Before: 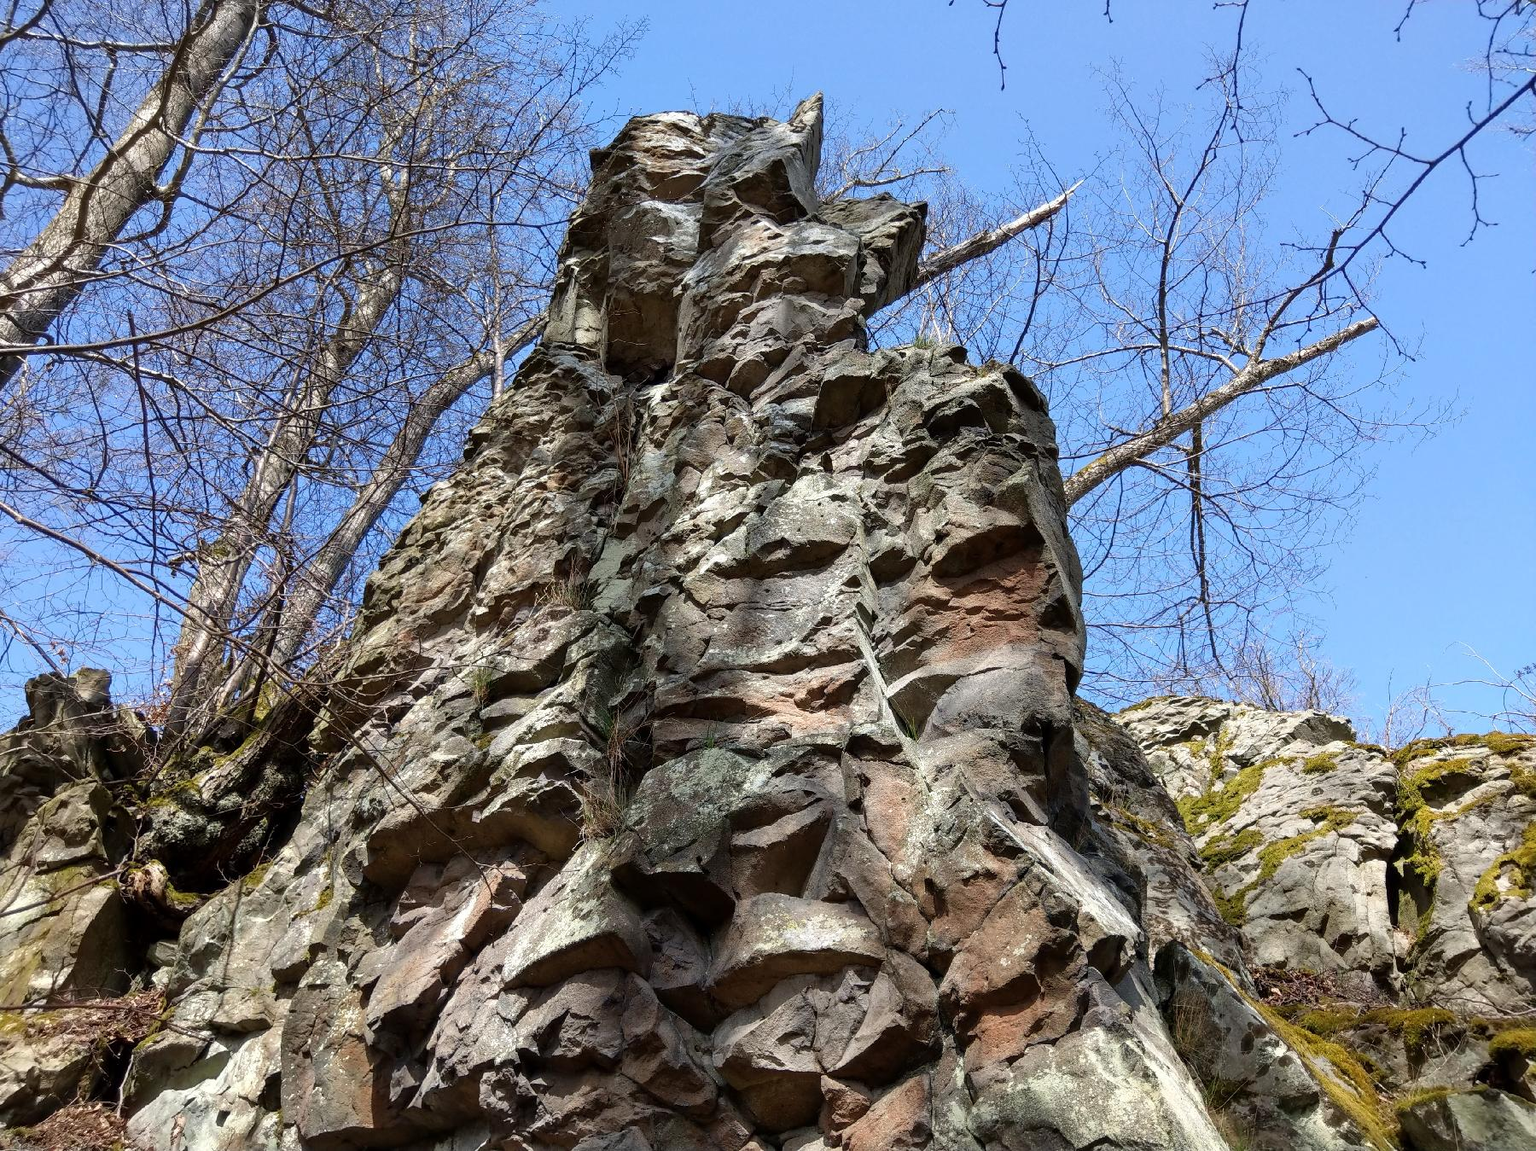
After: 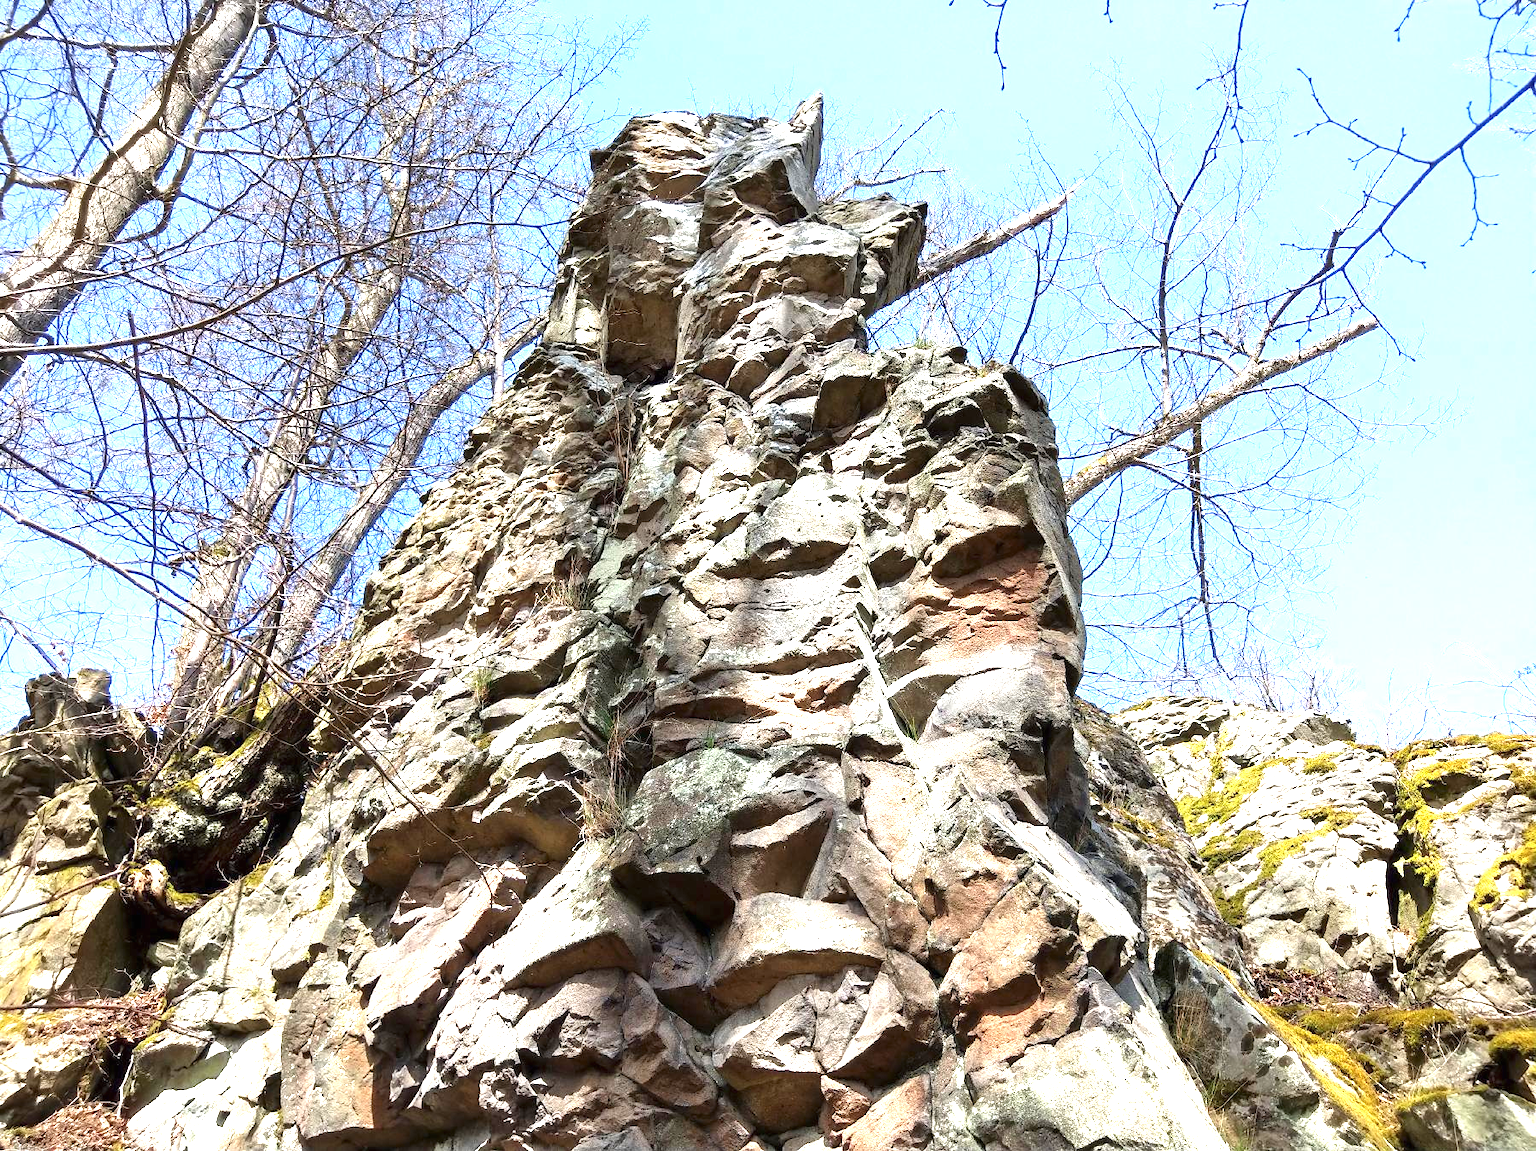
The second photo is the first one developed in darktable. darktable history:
exposure: black level correction 0, exposure 1.601 EV, compensate exposure bias true, compensate highlight preservation false
